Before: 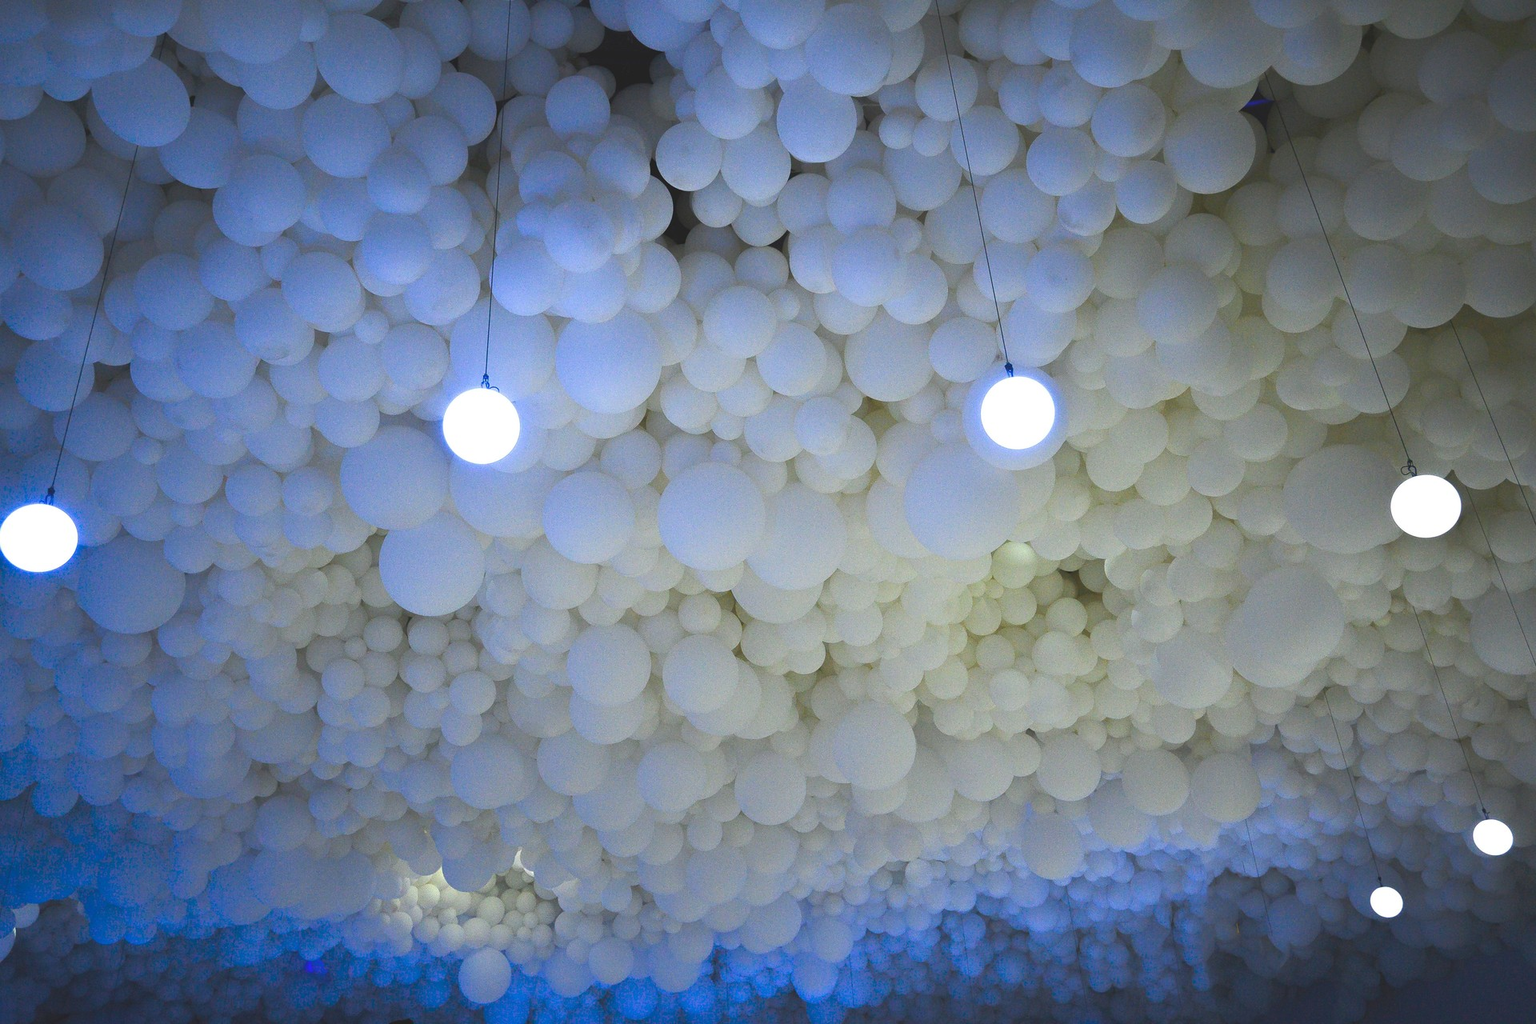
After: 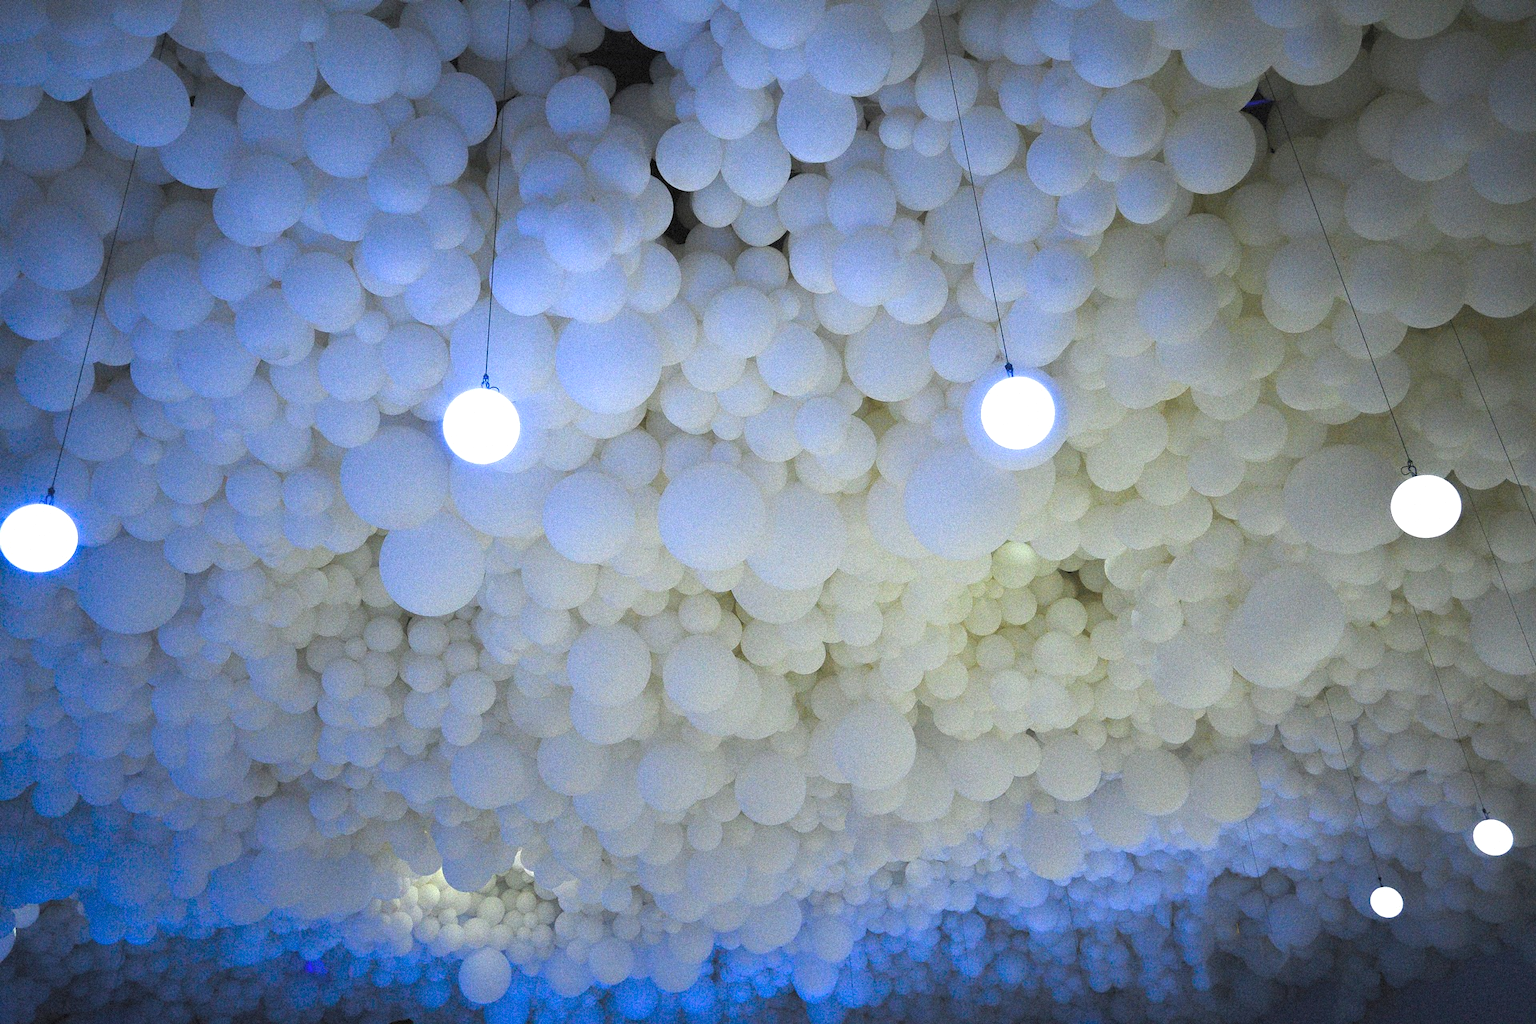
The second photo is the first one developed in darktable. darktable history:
rgb levels: levels [[0.013, 0.434, 0.89], [0, 0.5, 1], [0, 0.5, 1]]
grain: mid-tones bias 0%
